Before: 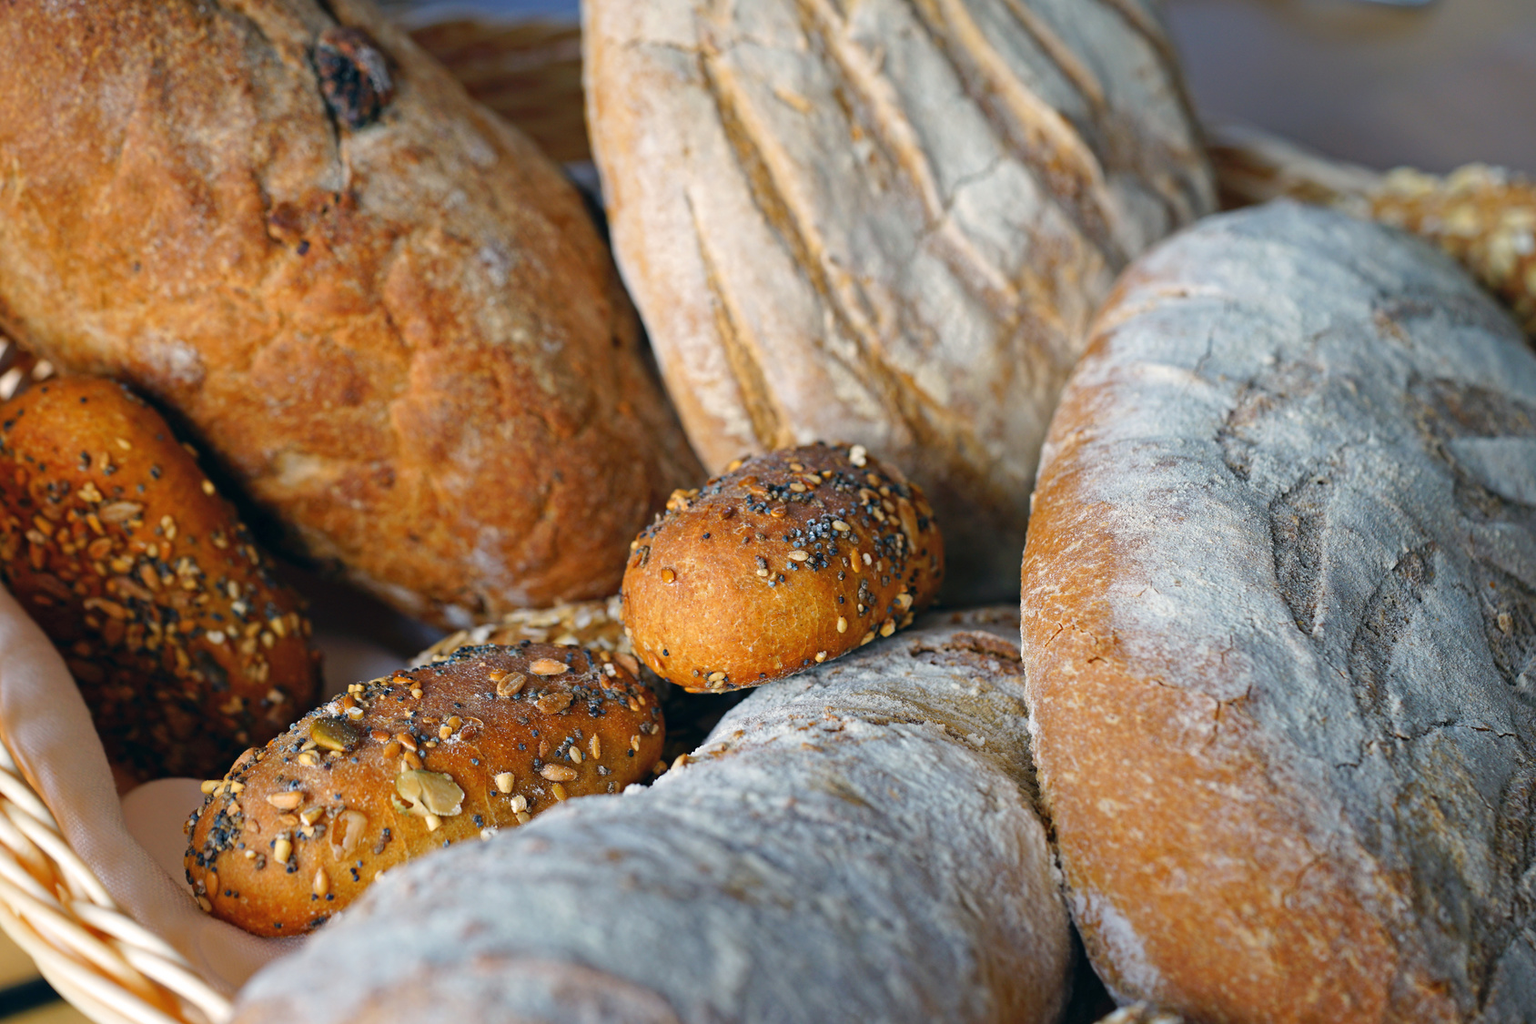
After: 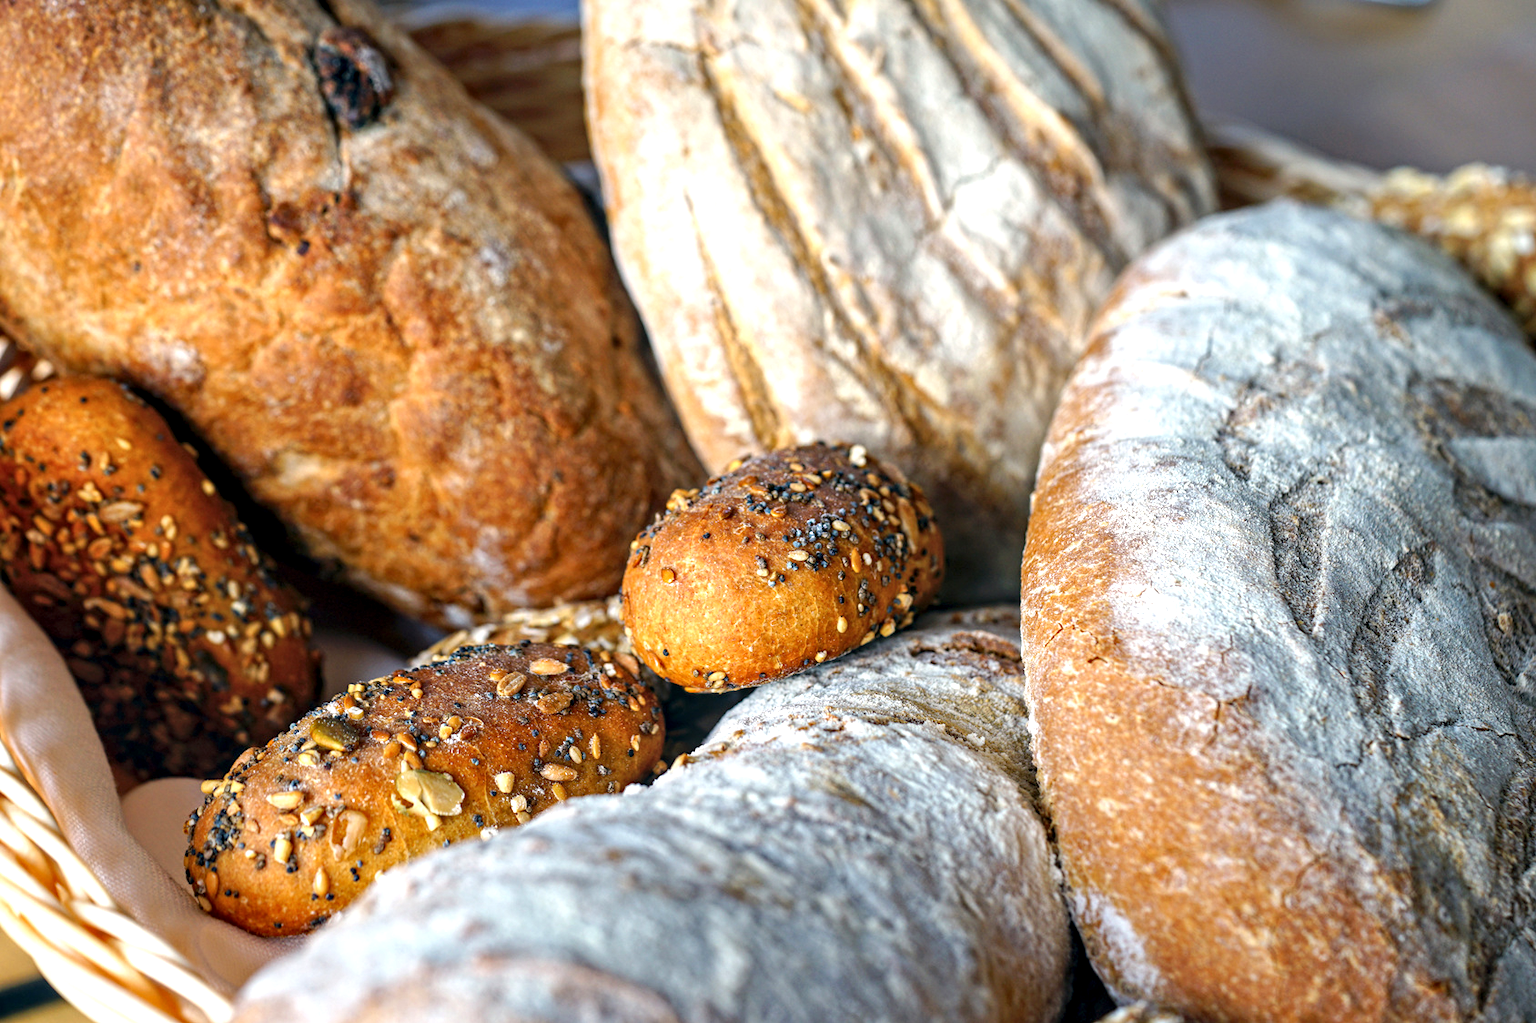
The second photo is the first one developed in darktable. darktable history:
exposure: exposure 0.564 EV, compensate highlight preservation false
local contrast: highlights 25%, detail 150%
